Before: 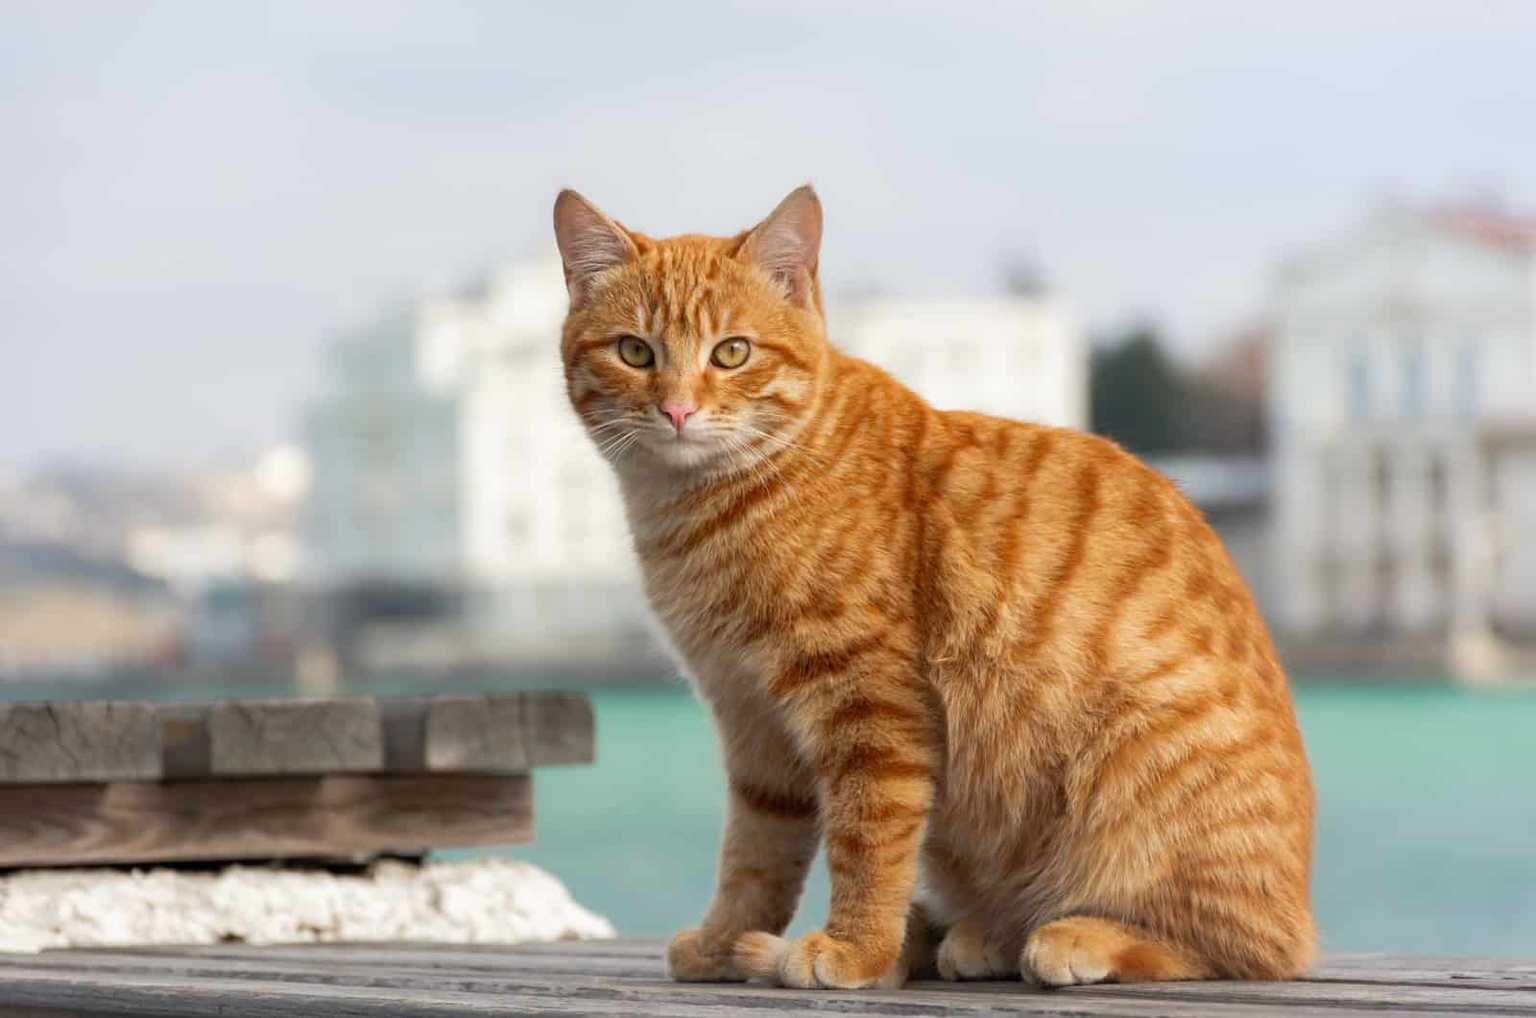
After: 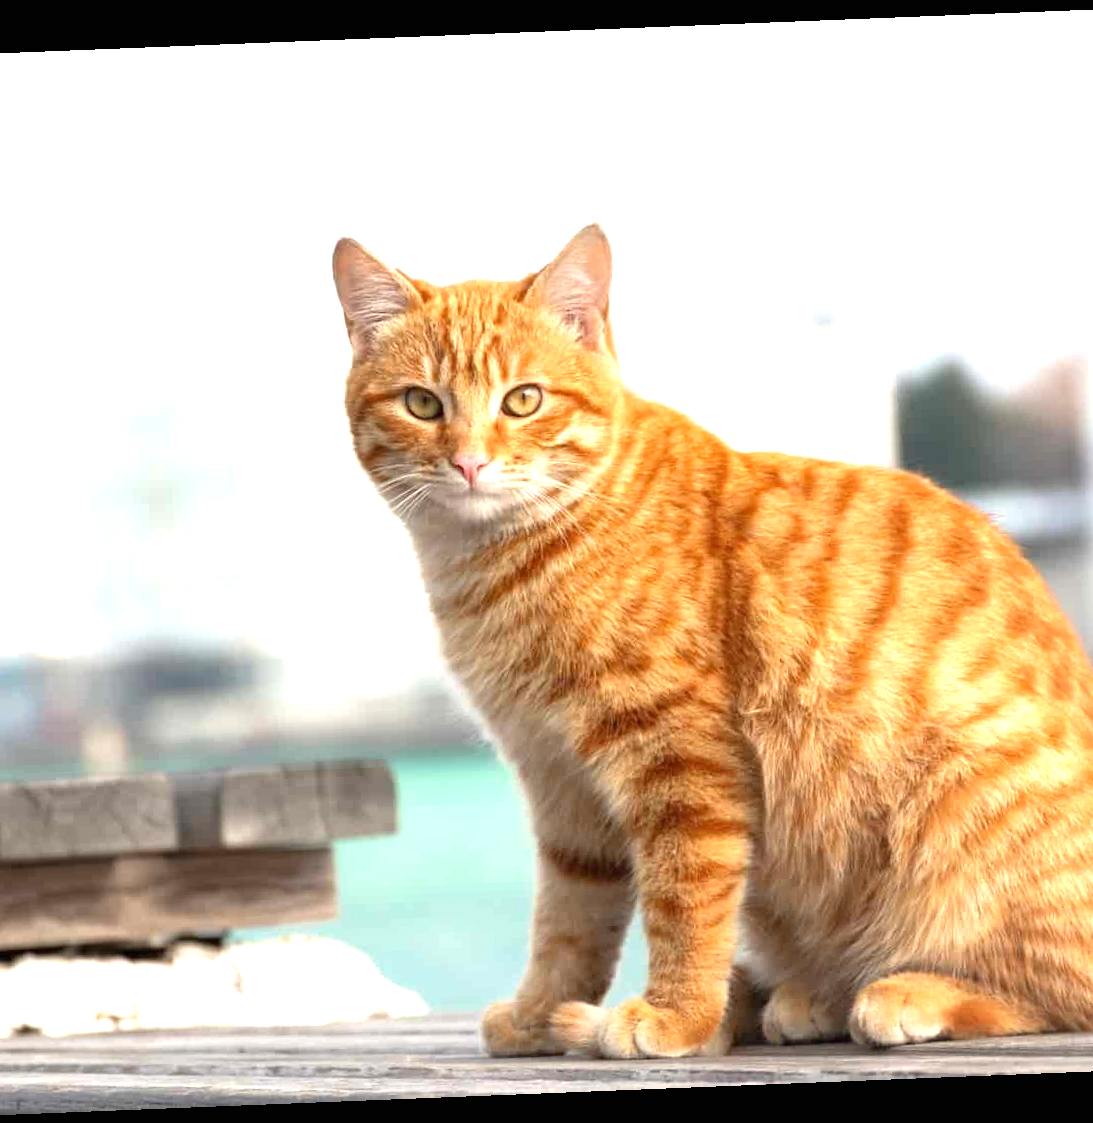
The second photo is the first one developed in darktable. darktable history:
crop: left 15.419%, right 17.914%
exposure: black level correction 0, exposure 1.1 EV, compensate exposure bias true, compensate highlight preservation false
rotate and perspective: rotation -2.29°, automatic cropping off
